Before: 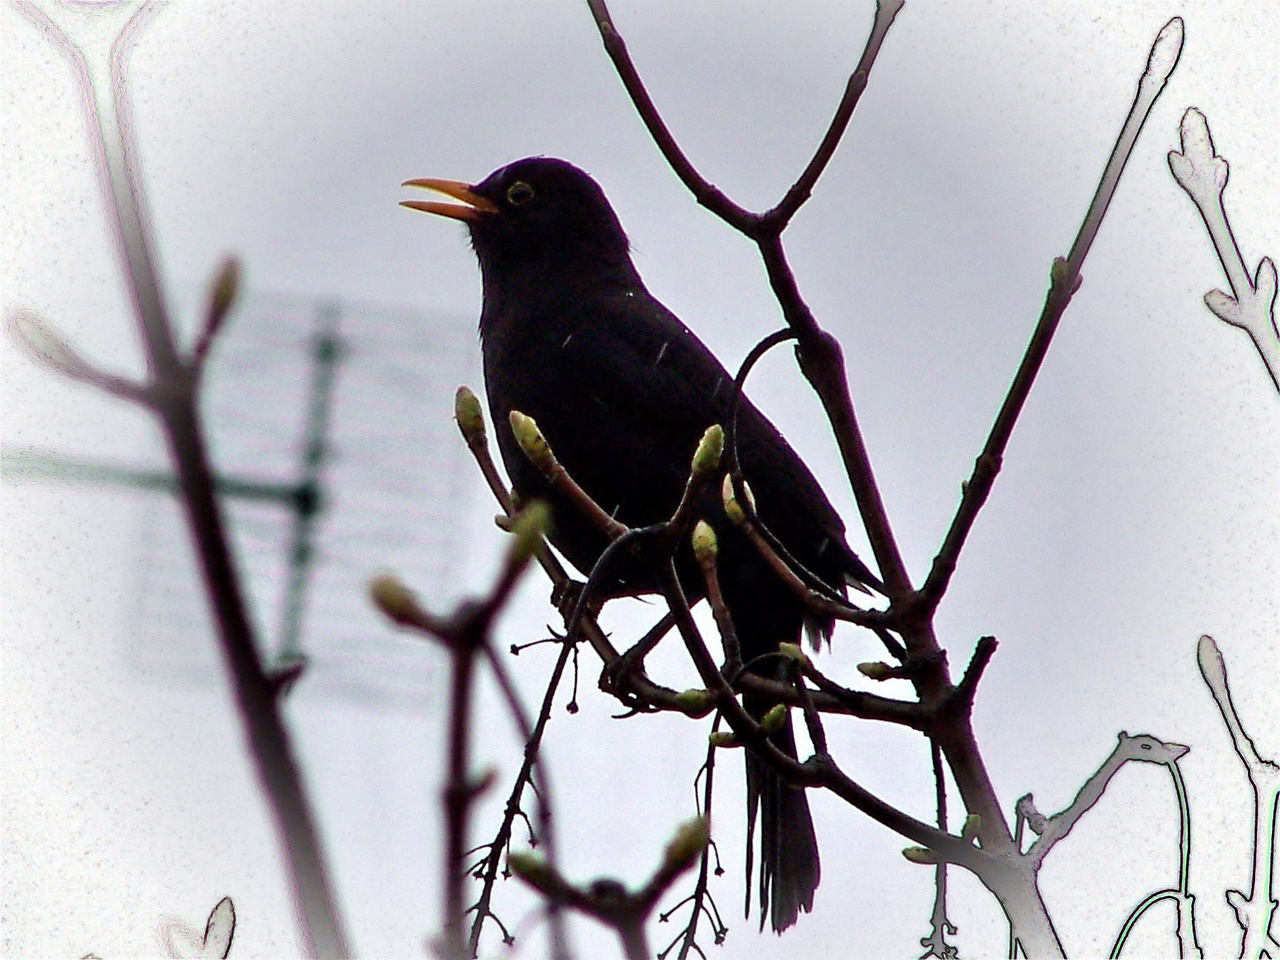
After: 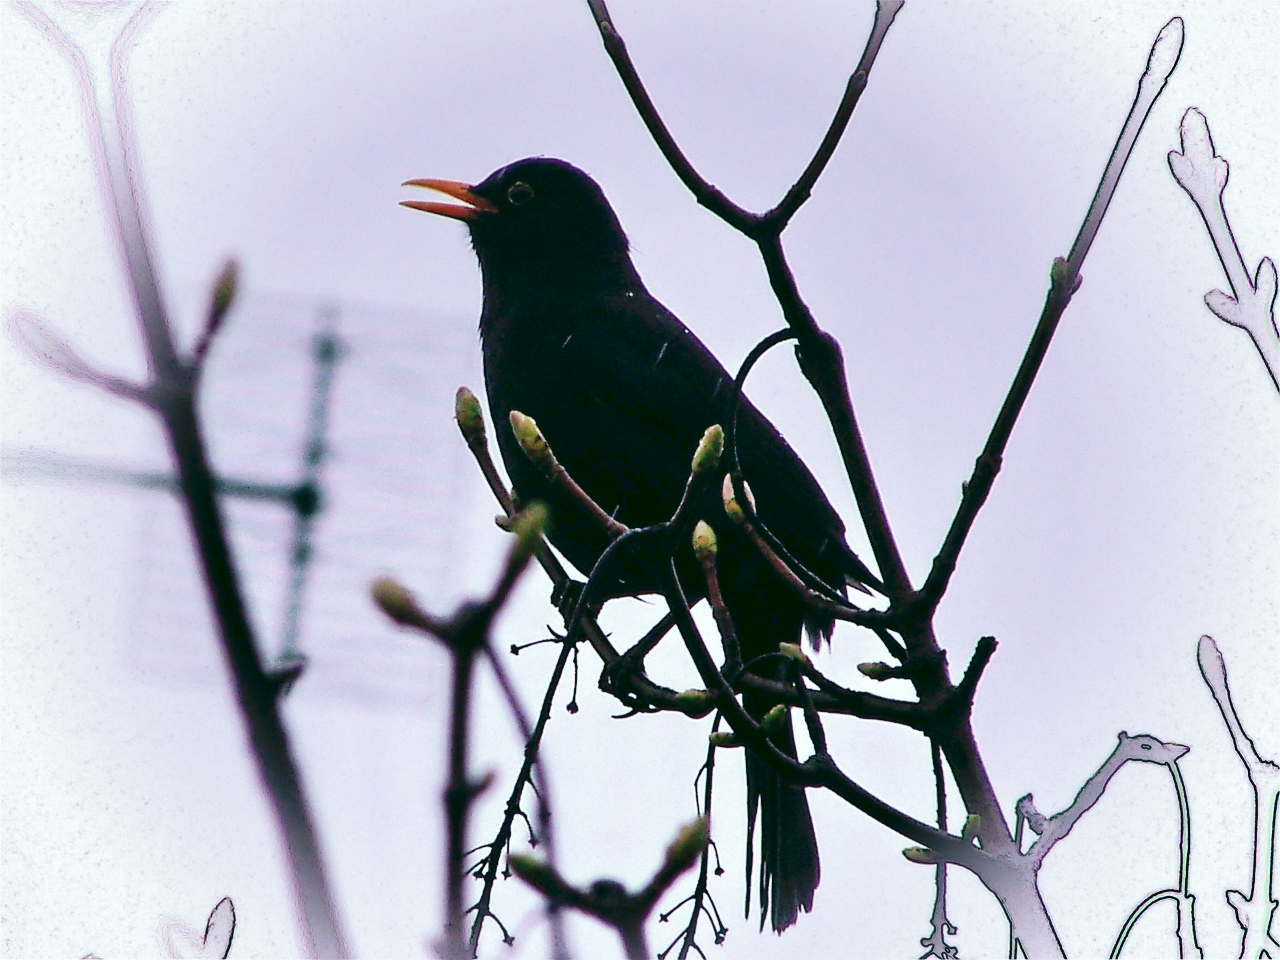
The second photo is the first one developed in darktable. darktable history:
tone curve: curves: ch0 [(0, 0) (0.003, 0.049) (0.011, 0.052) (0.025, 0.061) (0.044, 0.08) (0.069, 0.101) (0.1, 0.119) (0.136, 0.139) (0.177, 0.172) (0.224, 0.222) (0.277, 0.292) (0.335, 0.367) (0.399, 0.444) (0.468, 0.538) (0.543, 0.623) (0.623, 0.713) (0.709, 0.784) (0.801, 0.844) (0.898, 0.916) (1, 1)], preserve colors none
color look up table: target L [97.49, 88.87, 88.58, 80.94, 84.73, 77.62, 68.97, 62.05, 61.13, 60.44, 62.17, 39, 36.94, 17.36, 200.17, 77.49, 73.47, 63.3, 47.63, 46.32, 46.67, 52.21, 42.49, 32.94, 32.33, 29.65, 4.992, 95.91, 79.55, 76.6, 78.66, 58.5, 60.61, 67.45, 59.2, 55.56, 40.22, 38.49, 30.21, 32.38, 33.45, 13.81, 2.391, 92.47, 78.96, 61.72, 53.28, 47.16, 32.32], target a [-3.716, -10.41, -13.35, -56.43, -54.75, -38.81, -12.27, -57.33, -49.79, -17.88, -24.29, -29.93, -22.62, -32.36, 0, 31.32, 24.05, 34.08, 70.07, 67.43, 68.7, 14.96, 3.644, 43.99, 47.51, 27.02, -9.313, 2.079, 14.85, 6.923, 31.43, 53.25, 73.26, 65.18, 31.07, 32.73, 6.504, 57.82, 44.1, -1.089, 32.11, 24.72, -4.789, -17.61, -35.11, -7.973, -18.66, 1.05, -6.028], target b [6.236, 81.34, 45.81, 69.48, 8.155, -11.59, 17.79, 52.63, 22.15, 56.04, -9.521, 32.55, -4.804, 24.29, 0, 4.216, 53.61, 25.85, 20.97, 51.75, 17.36, -3.447, 23.31, 32.45, 17.33, 7.476, 7.178, -2.762, -22.11, -15.18, -30.99, -11.52, -41.24, -49.07, -61.07, -35.68, -58.69, -65.57, -4.857, -7.456, -87.46, -45.44, -16.2, -6.685, -28.98, -53.03, -38.11, -28.11, -27.95], num patches 49
